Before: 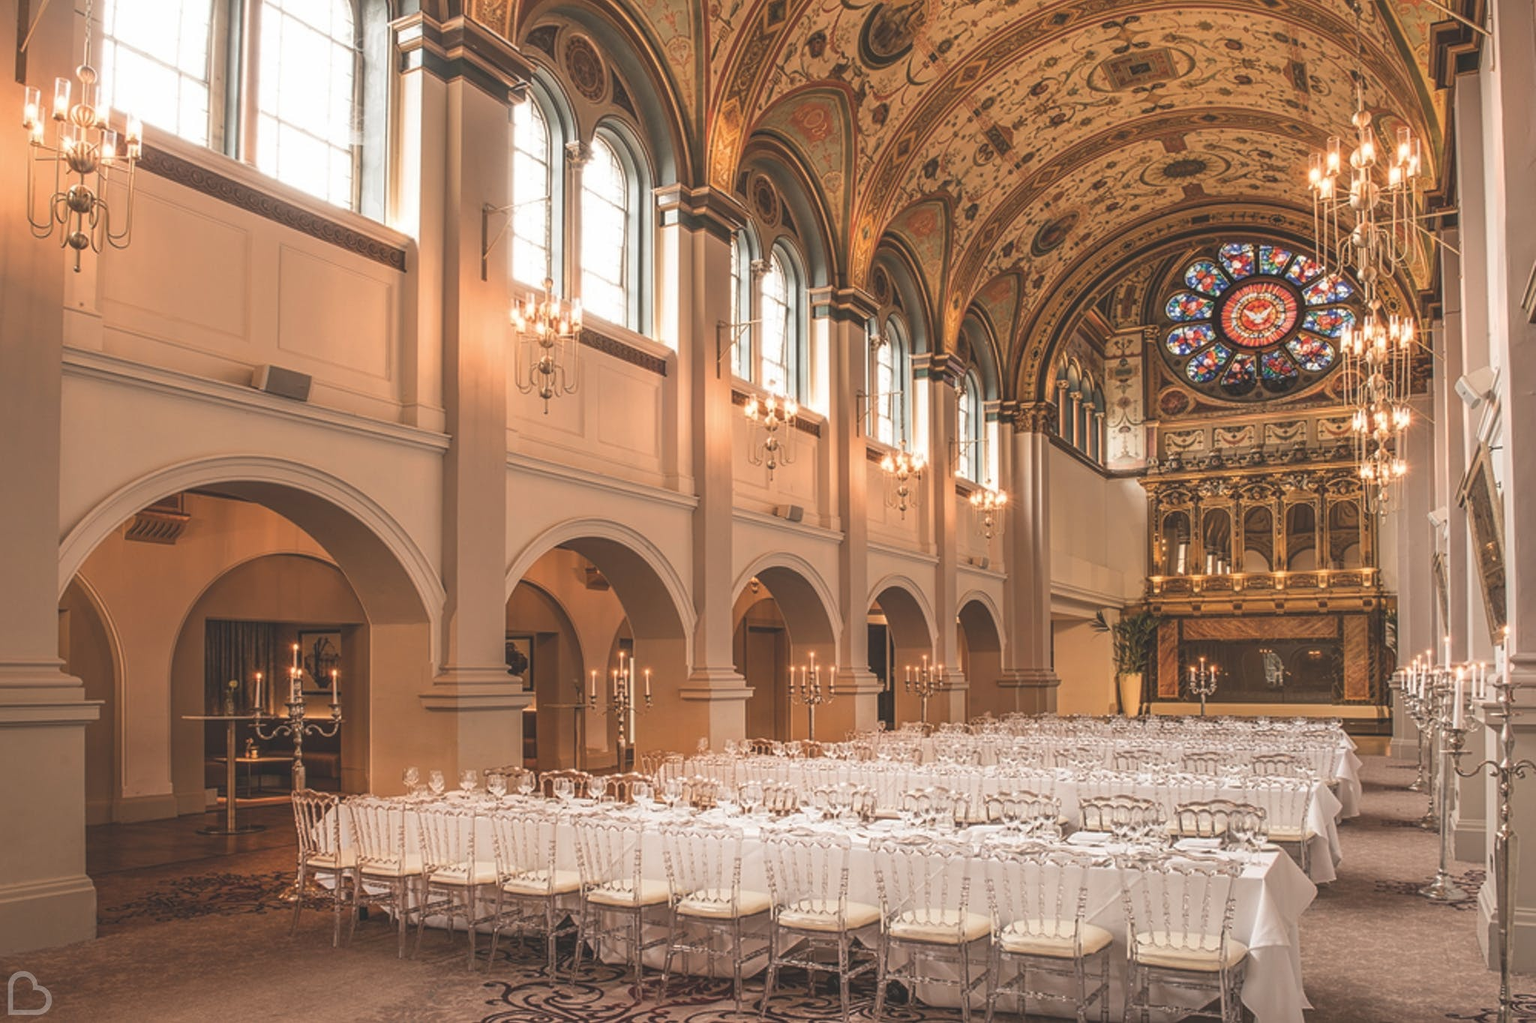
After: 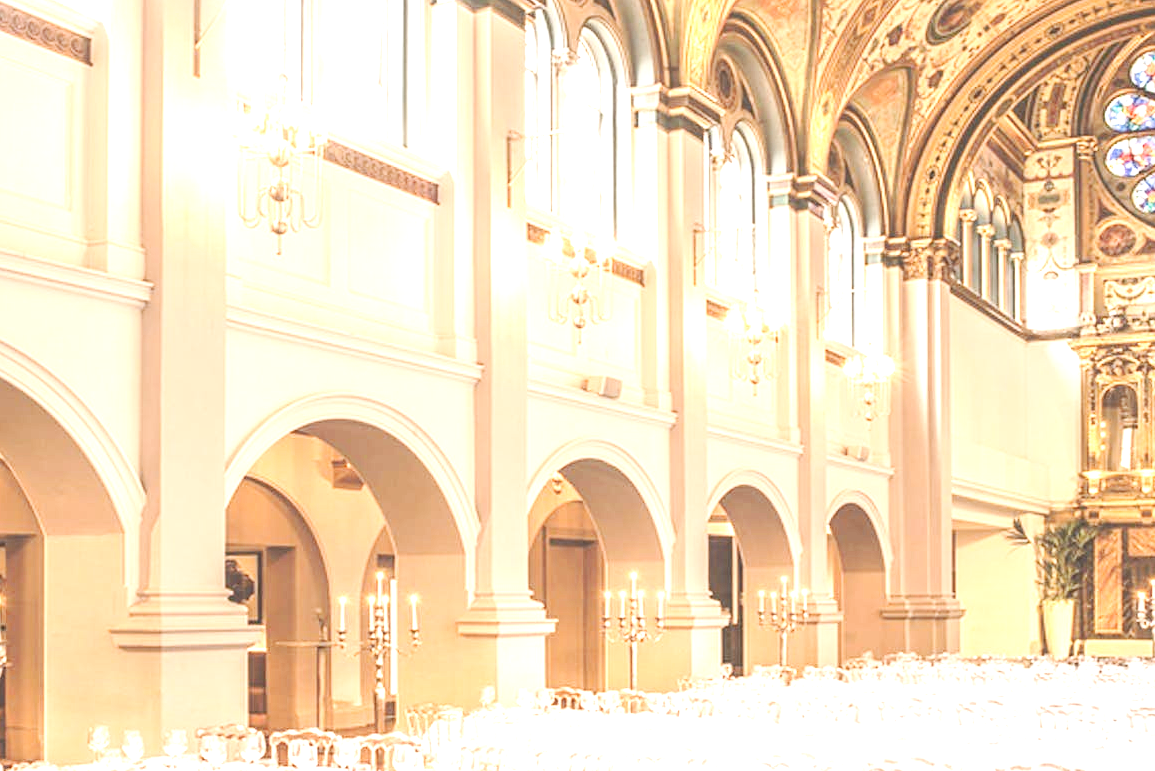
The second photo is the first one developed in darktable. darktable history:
base curve: curves: ch0 [(0, 0) (0.036, 0.025) (0.121, 0.166) (0.206, 0.329) (0.605, 0.79) (1, 1)], preserve colors none
local contrast: mode bilateral grid, contrast 20, coarseness 49, detail 119%, midtone range 0.2
crop and rotate: left 21.964%, top 21.826%, right 21.635%, bottom 21.642%
shadows and highlights: shadows -12.19, white point adjustment 3.86, highlights 29.09
exposure: black level correction 0, exposure 1.531 EV, compensate exposure bias true, compensate highlight preservation false
